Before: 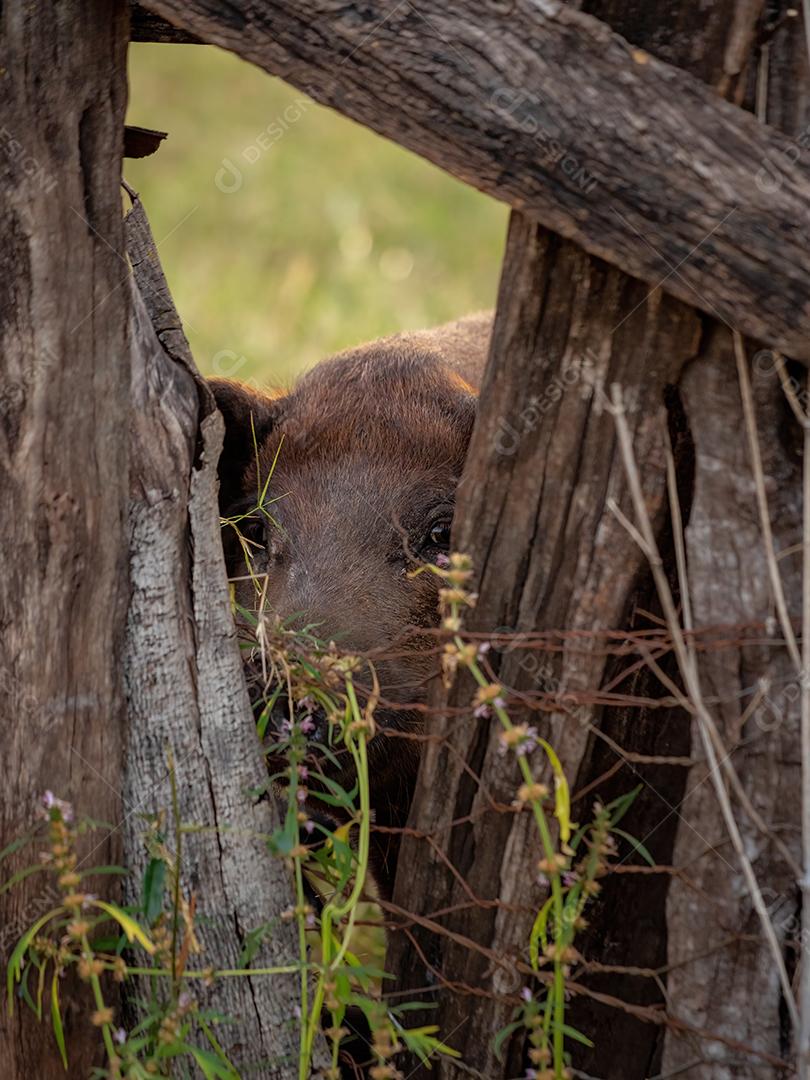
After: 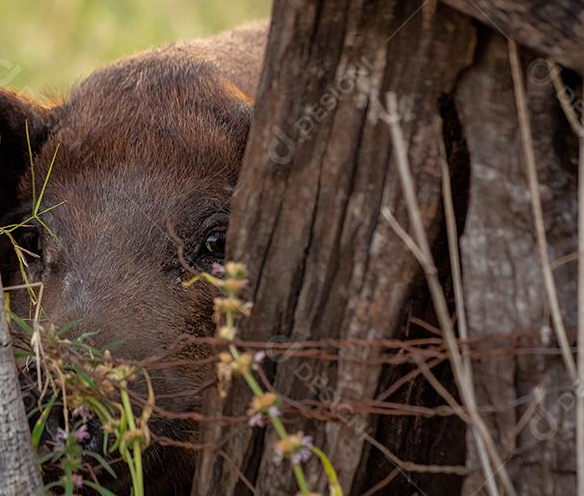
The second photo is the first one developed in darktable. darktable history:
crop and rotate: left 27.803%, top 27.006%, bottom 27.014%
